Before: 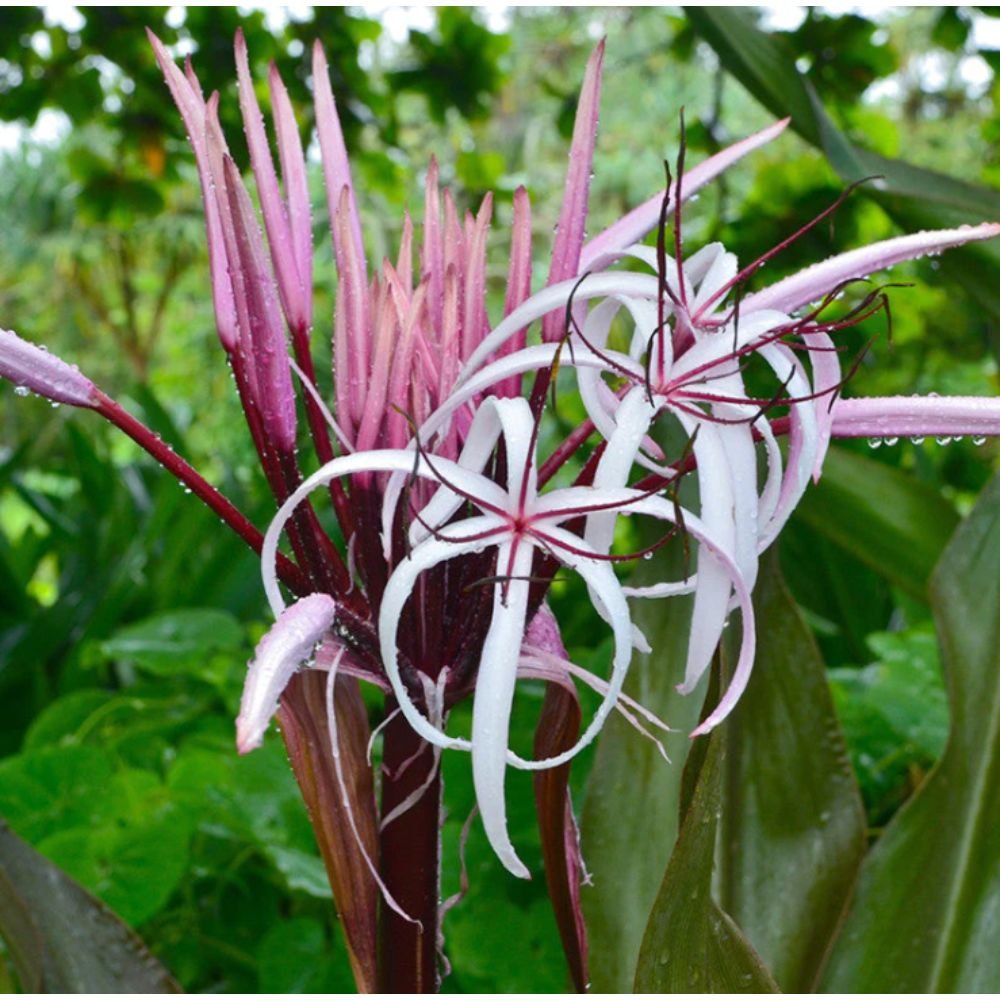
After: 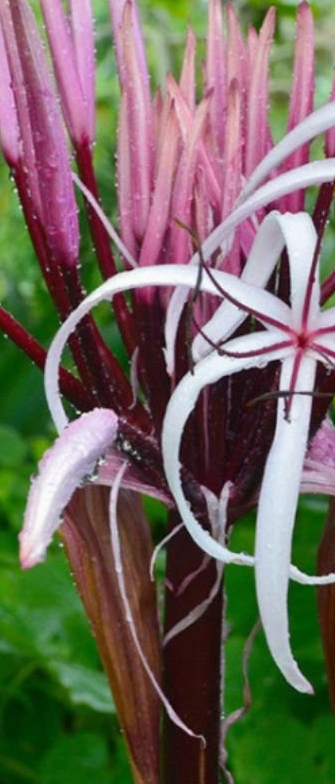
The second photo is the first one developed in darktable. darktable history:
crop and rotate: left 21.77%, top 18.528%, right 44.676%, bottom 2.997%
exposure: exposure -0.05 EV
